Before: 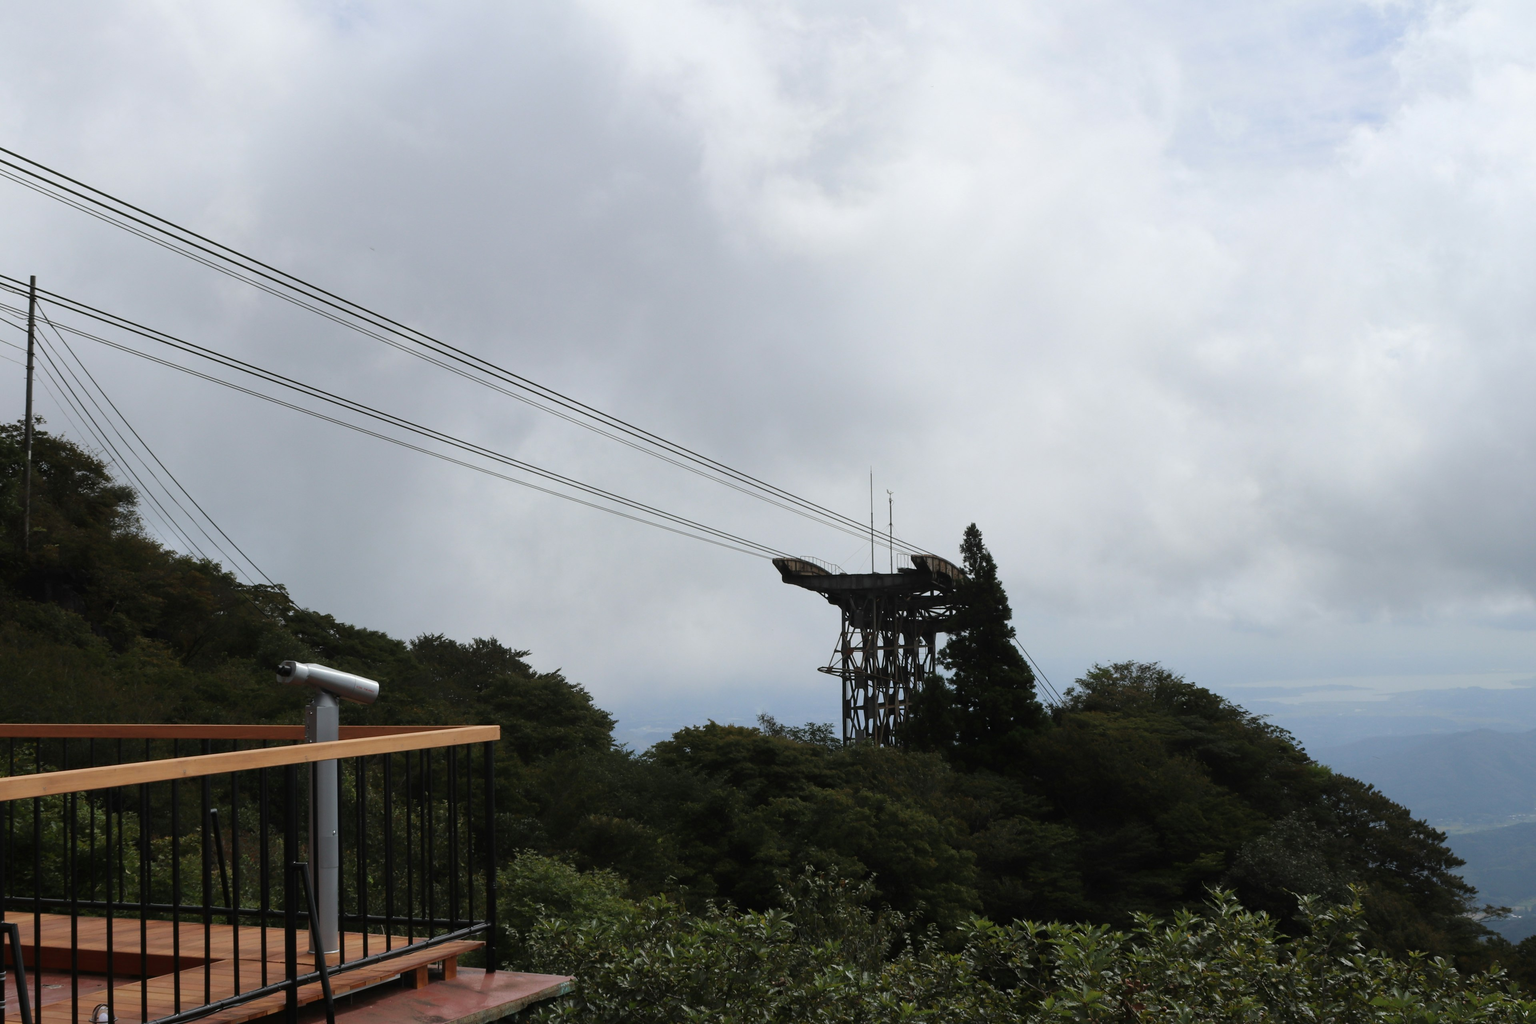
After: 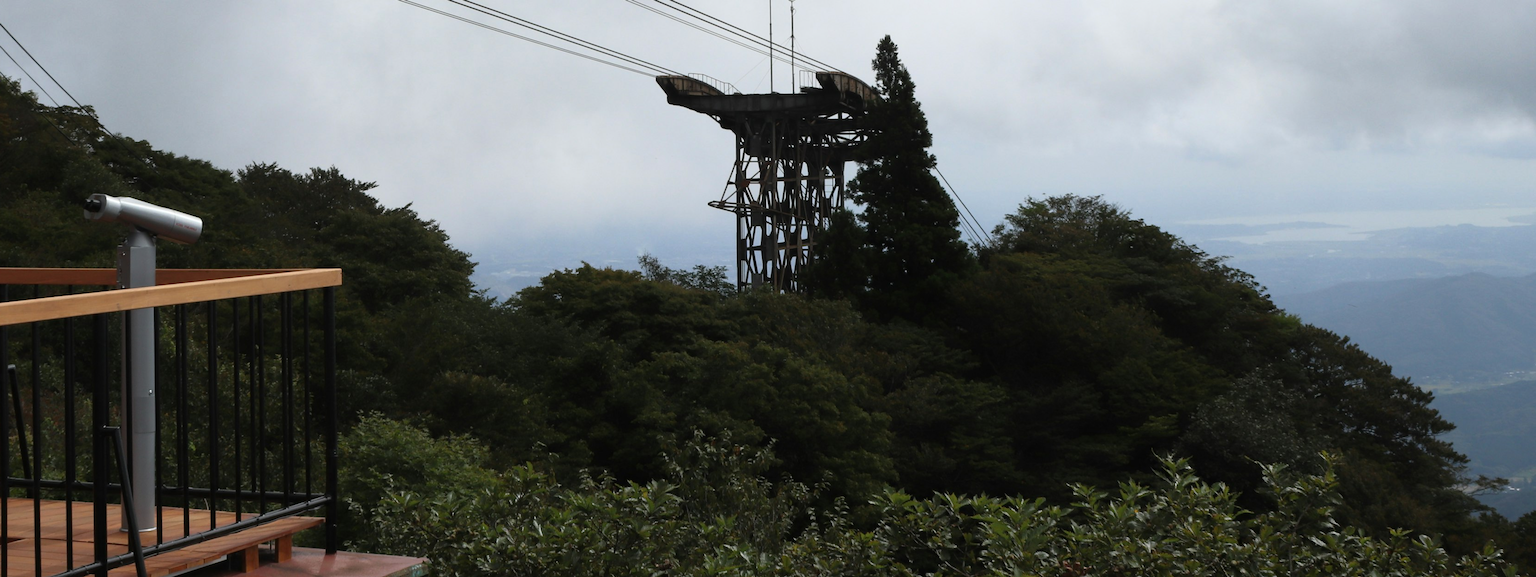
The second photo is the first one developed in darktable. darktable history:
base curve: curves: ch0 [(0, 0) (0.257, 0.25) (0.482, 0.586) (0.757, 0.871) (1, 1)]
crop and rotate: left 13.306%, top 48.129%, bottom 2.928%
vibrance: on, module defaults
